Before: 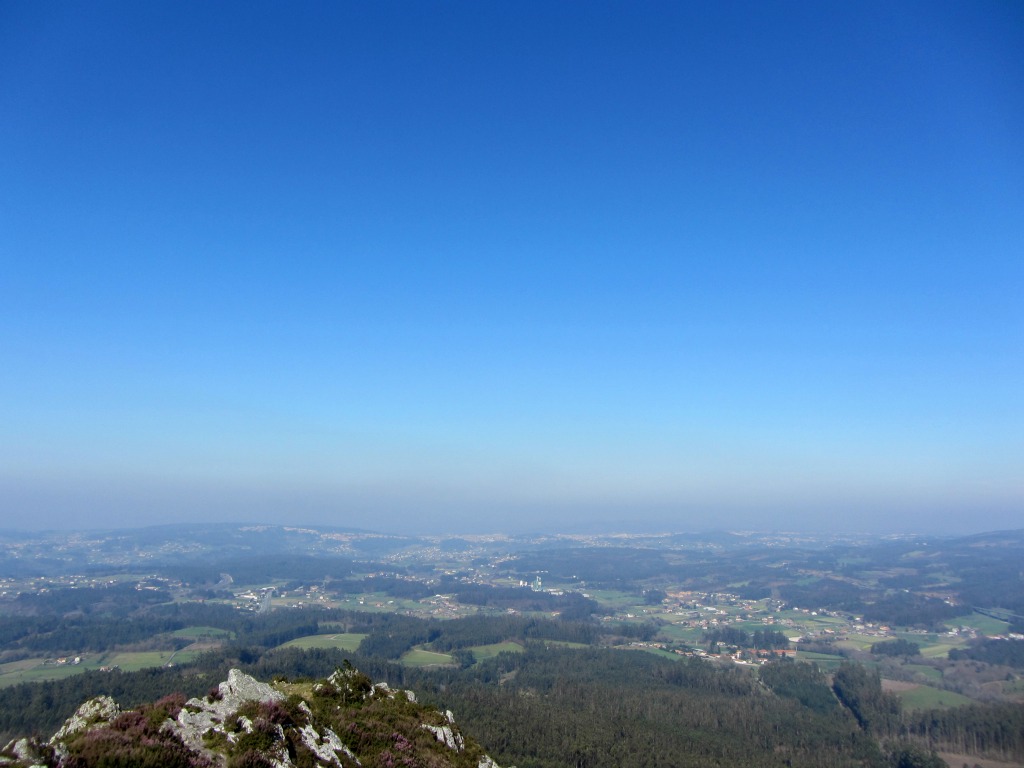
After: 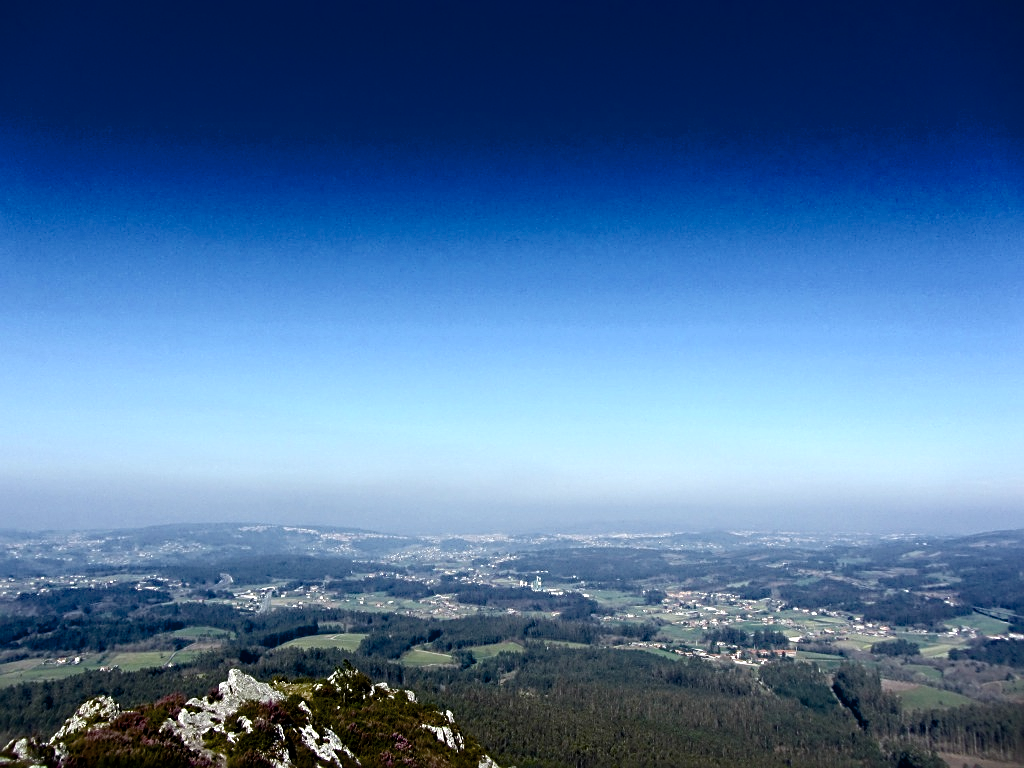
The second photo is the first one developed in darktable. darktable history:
exposure: compensate exposure bias true, compensate highlight preservation false
contrast brightness saturation: contrast 0.058, brightness -0.013, saturation -0.223
sharpen: radius 2.535, amount 0.618
color balance rgb: perceptual saturation grading › global saturation 20%, perceptual saturation grading › highlights -25.356%, perceptual saturation grading › shadows 50.022%, perceptual brilliance grading › highlights 10.964%, perceptual brilliance grading › shadows -11.04%, global vibrance 9.432%, contrast 14.792%, saturation formula JzAzBz (2021)
